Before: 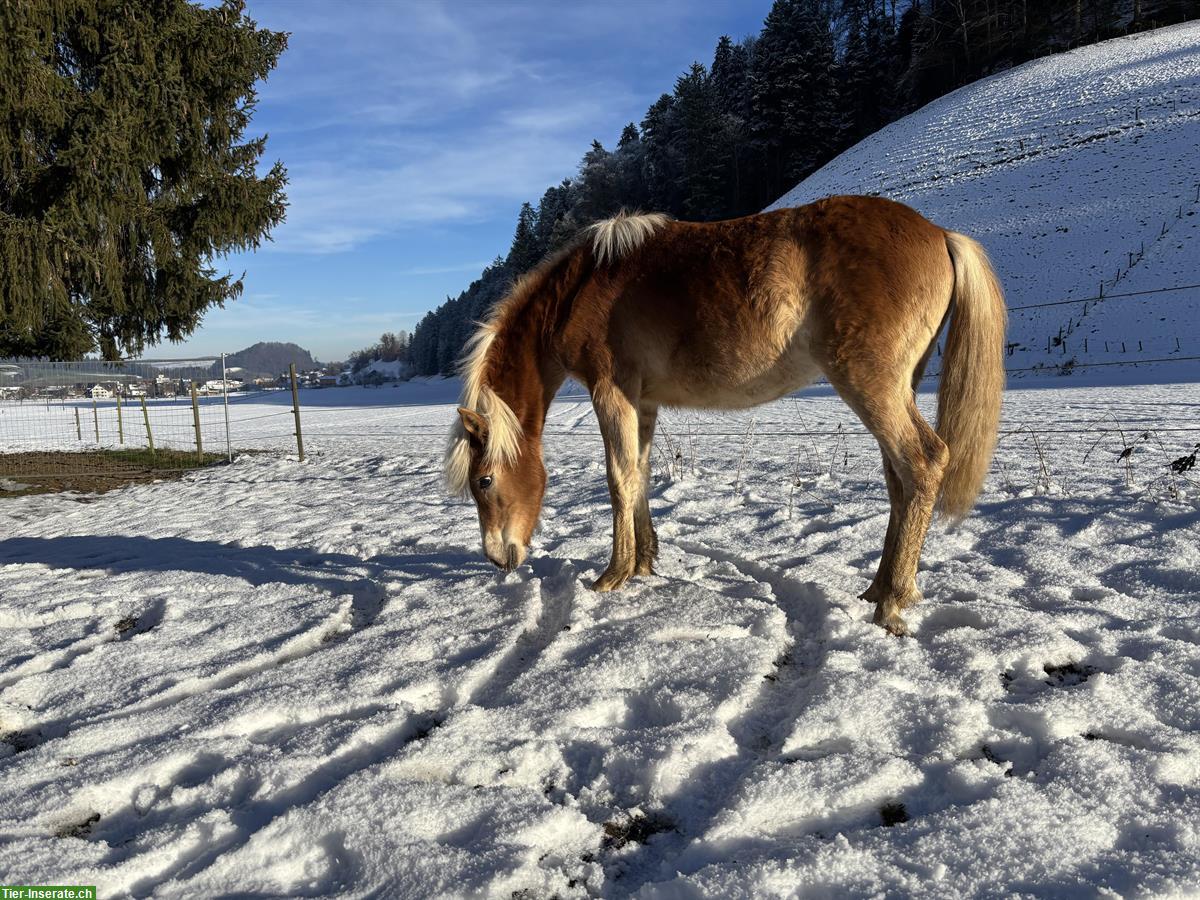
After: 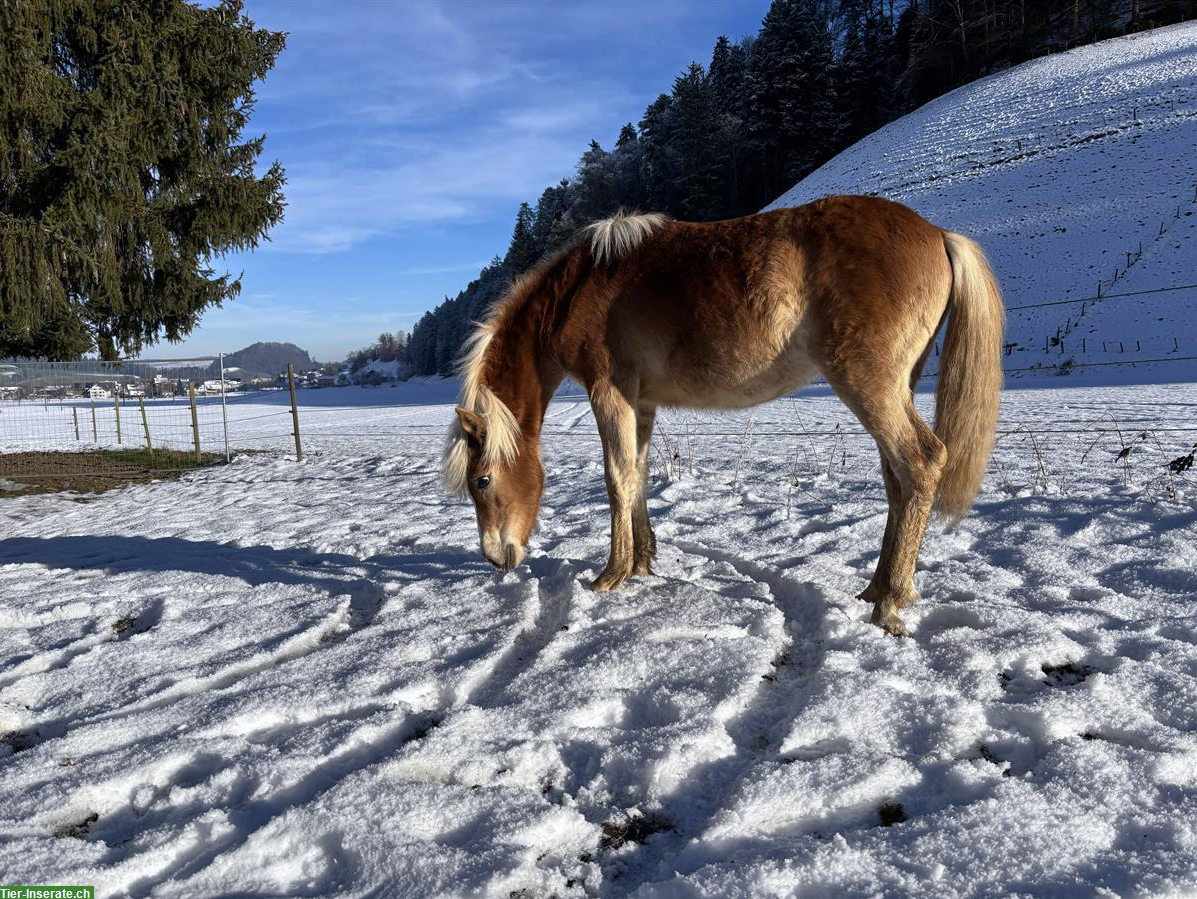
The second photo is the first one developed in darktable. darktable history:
color calibration: illuminant as shot in camera, x 0.358, y 0.373, temperature 4628.91 K
crop and rotate: left 0.195%, bottom 0.004%
